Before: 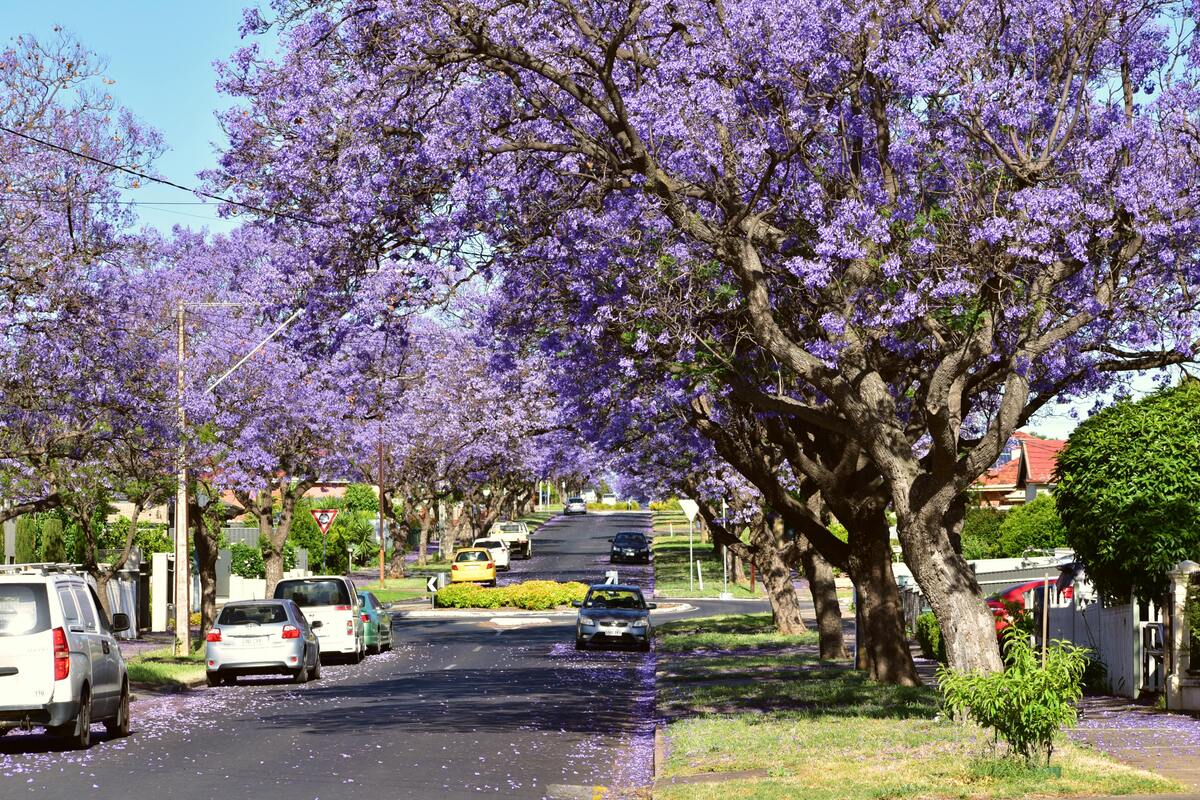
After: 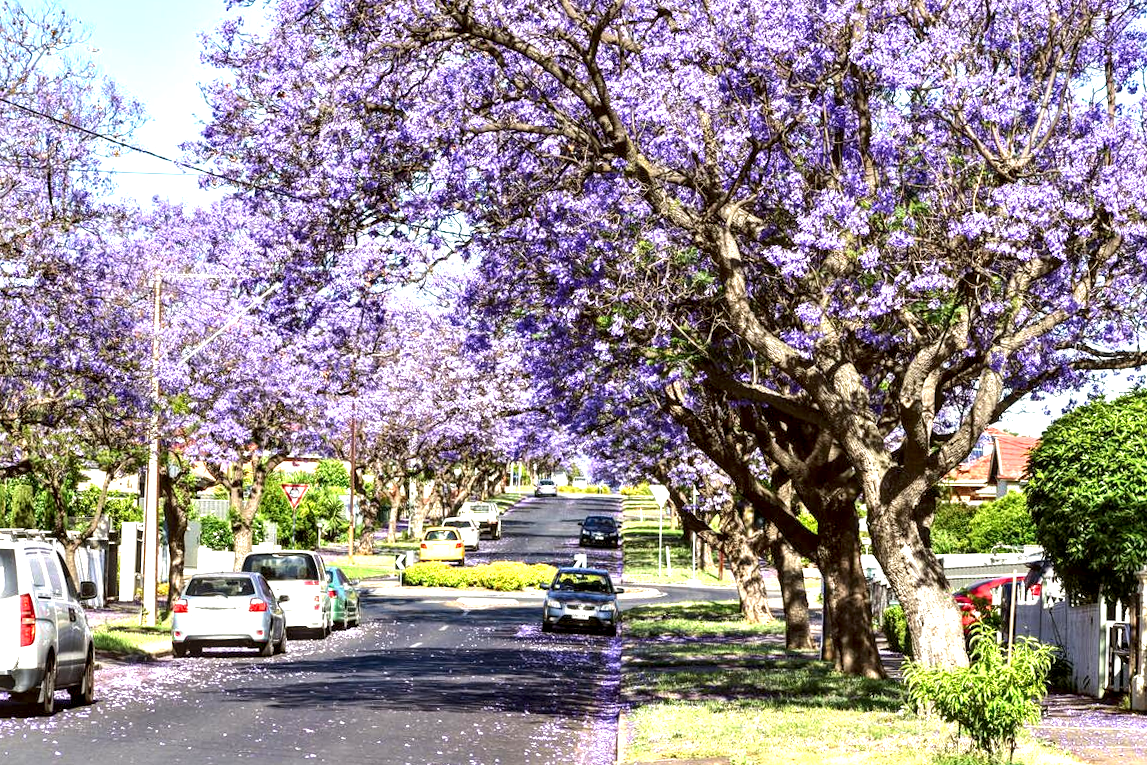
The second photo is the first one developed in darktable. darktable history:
crop and rotate: angle -1.76°
exposure: black level correction 0, exposure 0.894 EV, compensate highlight preservation false
local contrast: highlights 60%, shadows 63%, detail 160%
